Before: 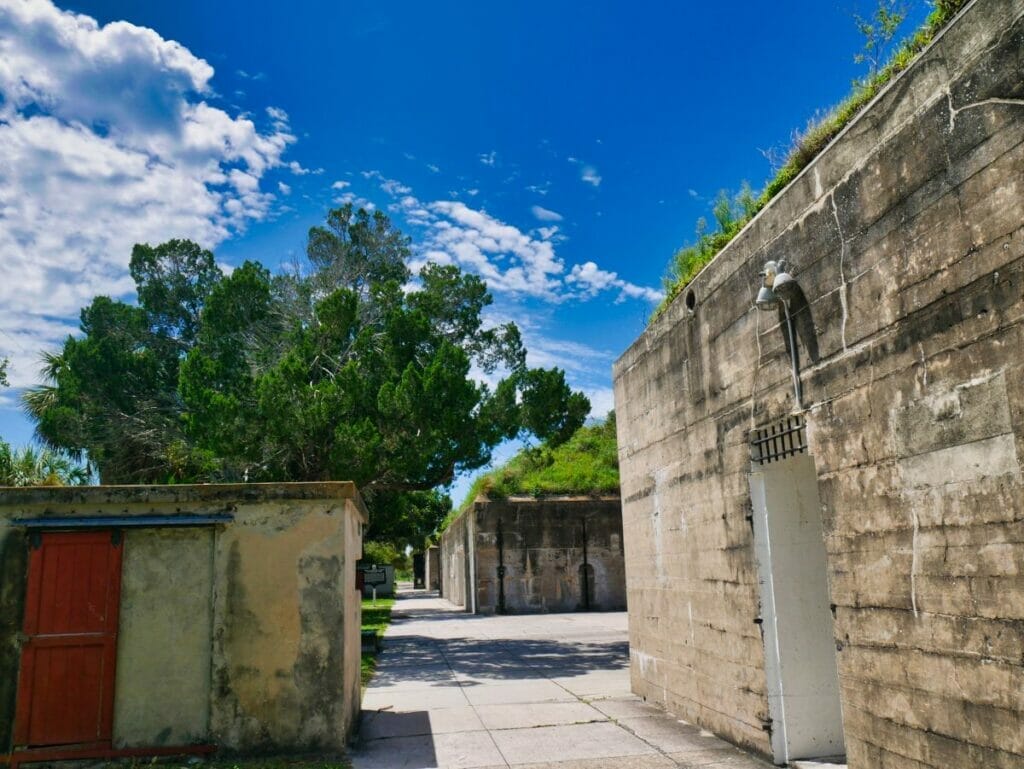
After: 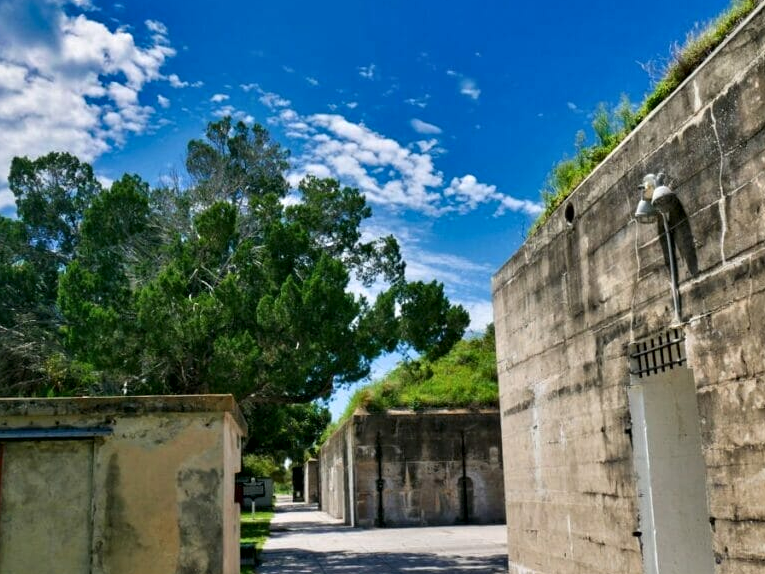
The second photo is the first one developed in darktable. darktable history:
crop and rotate: left 11.831%, top 11.346%, right 13.429%, bottom 13.899%
contrast equalizer: y [[0.524, 0.538, 0.547, 0.548, 0.538, 0.524], [0.5 ×6], [0.5 ×6], [0 ×6], [0 ×6]]
local contrast: mode bilateral grid, contrast 15, coarseness 36, detail 105%, midtone range 0.2
